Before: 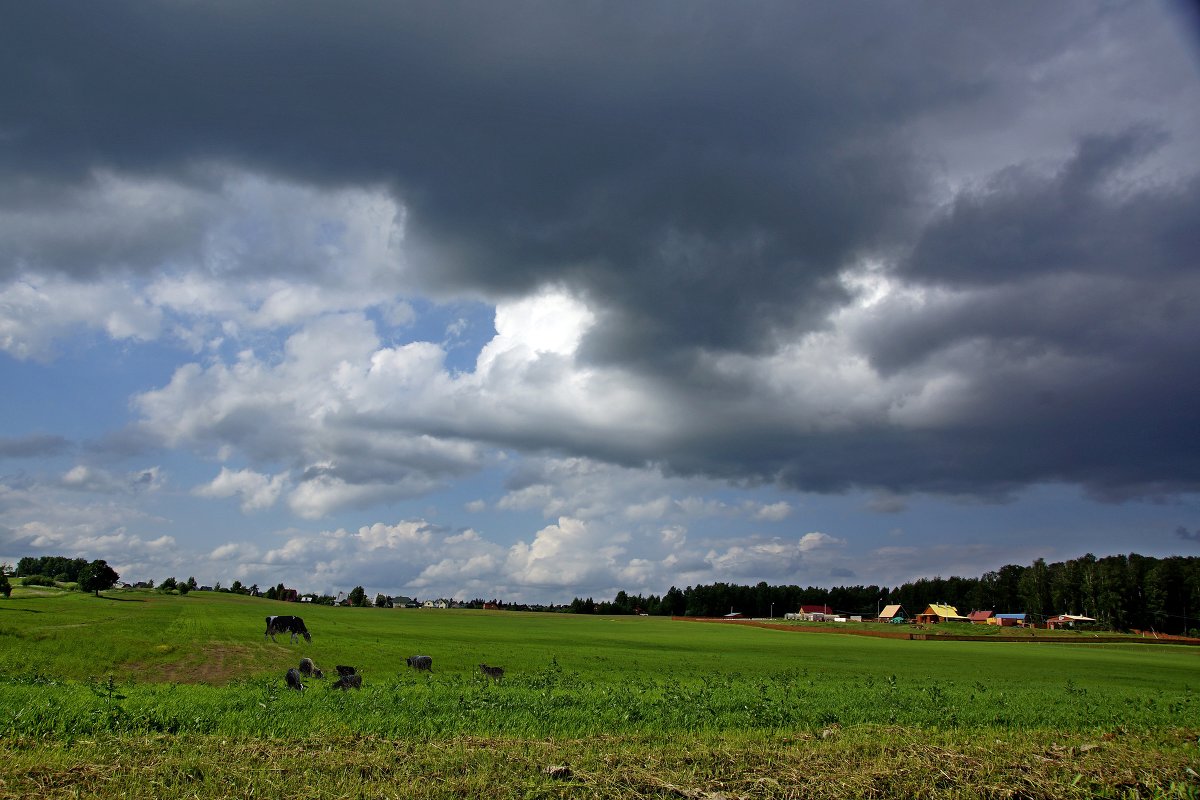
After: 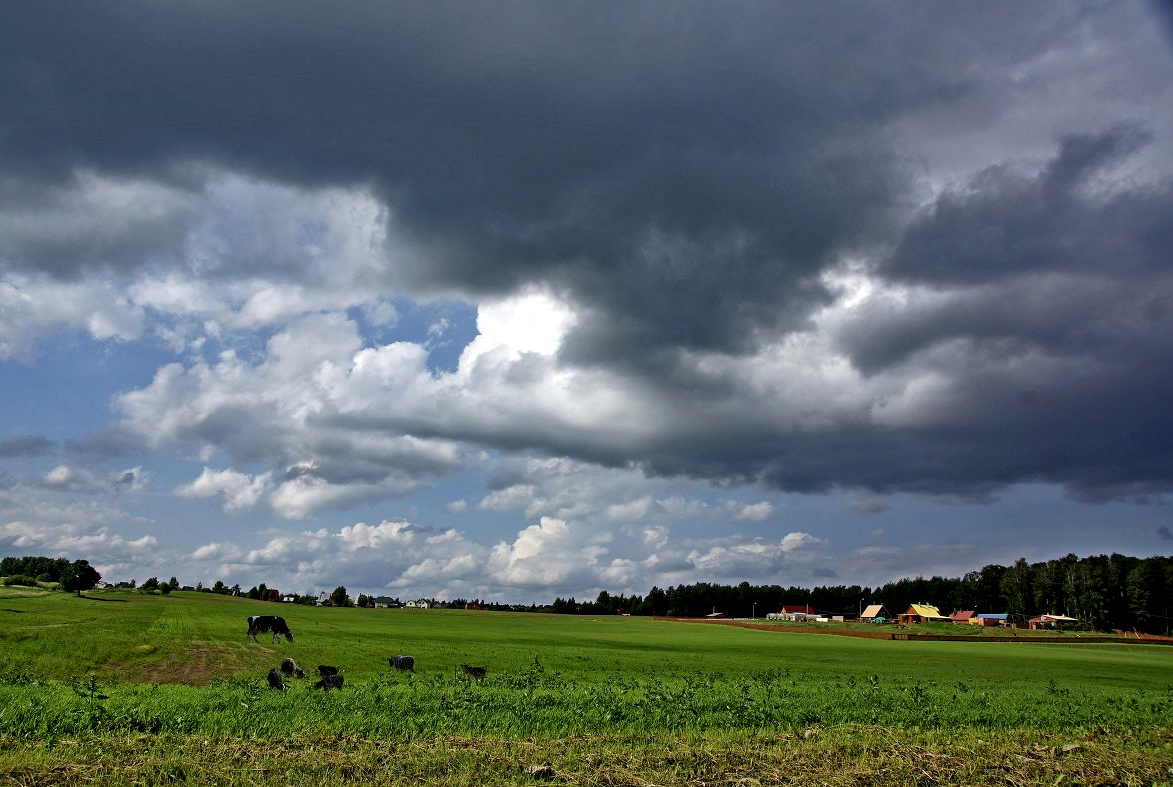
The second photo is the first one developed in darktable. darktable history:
local contrast: mode bilateral grid, contrast 20, coarseness 20, detail 150%, midtone range 0.2
crop and rotate: left 1.58%, right 0.625%, bottom 1.536%
